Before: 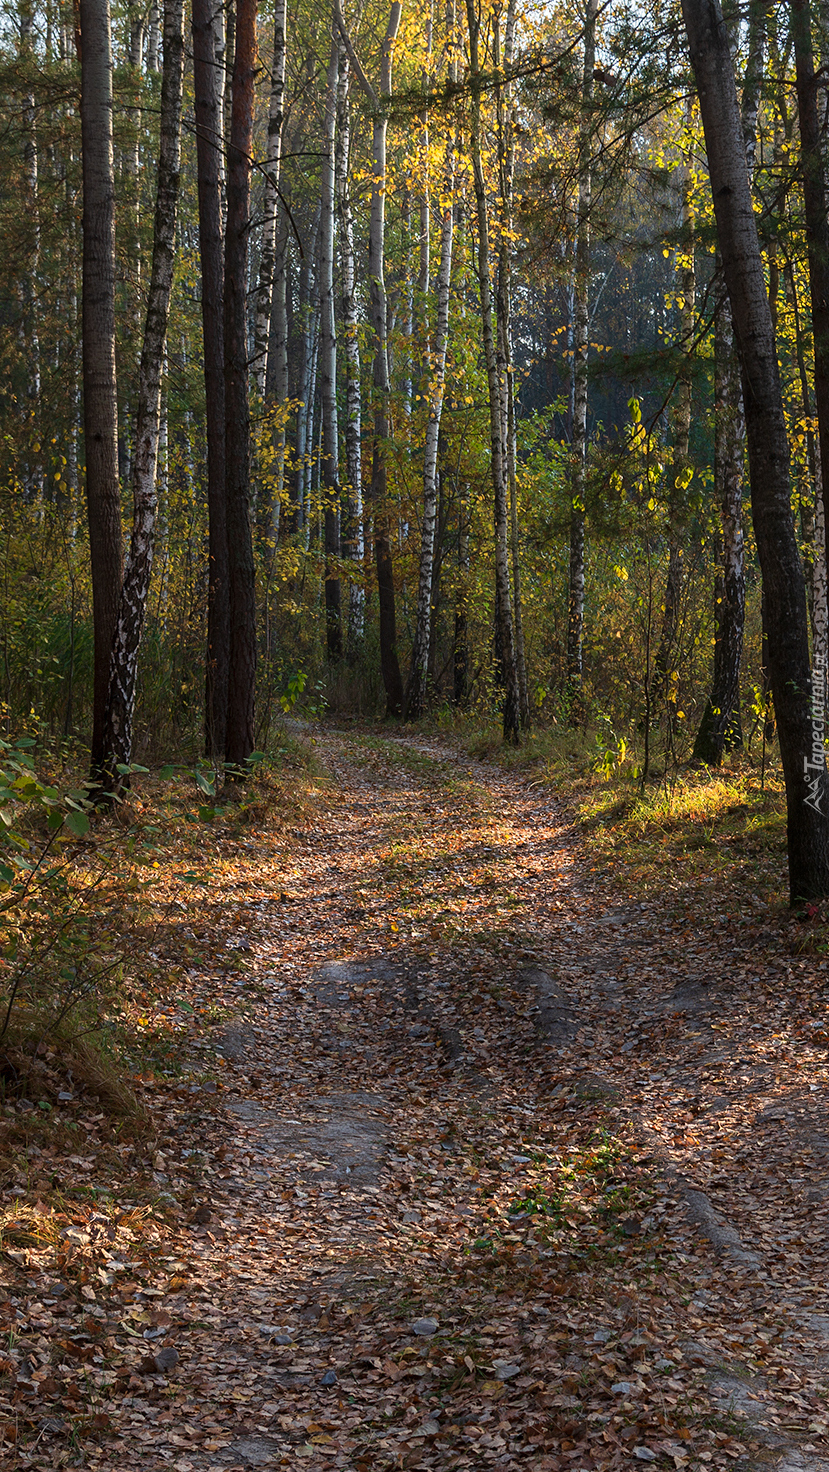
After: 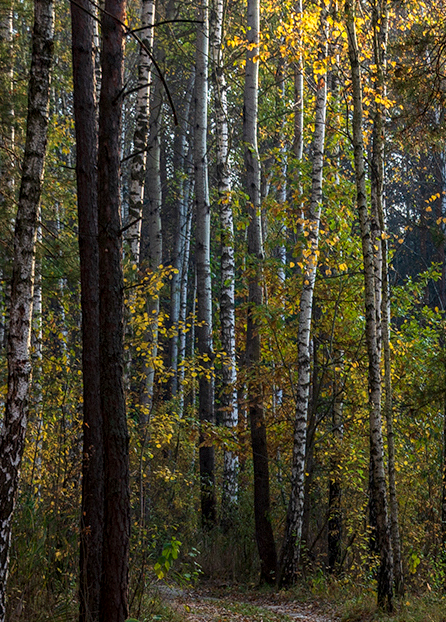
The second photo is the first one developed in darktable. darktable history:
haze removal: compatibility mode true, adaptive false
crop: left 15.306%, top 9.065%, right 30.789%, bottom 48.638%
color contrast: green-magenta contrast 1.1, blue-yellow contrast 1.1, unbound 0
local contrast: on, module defaults
